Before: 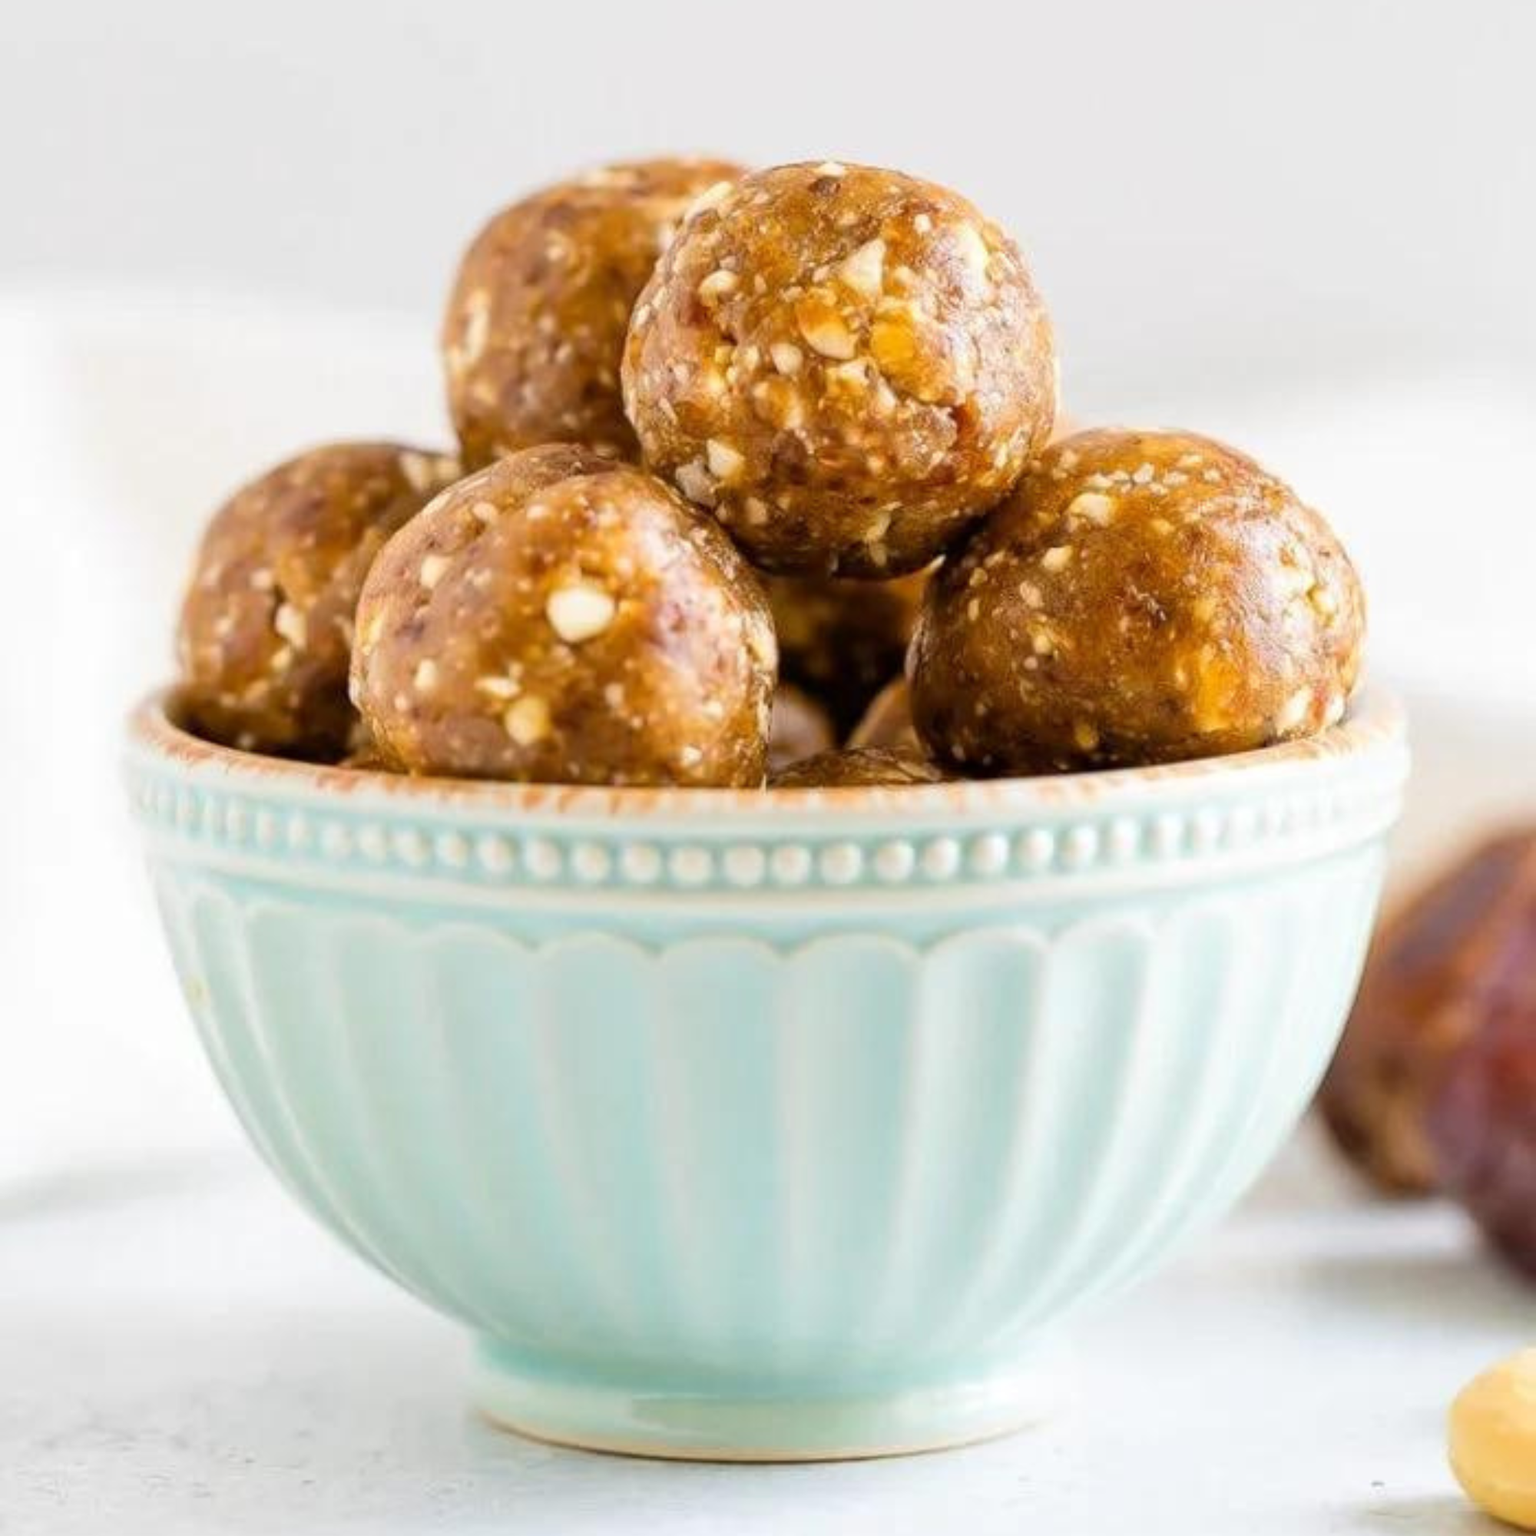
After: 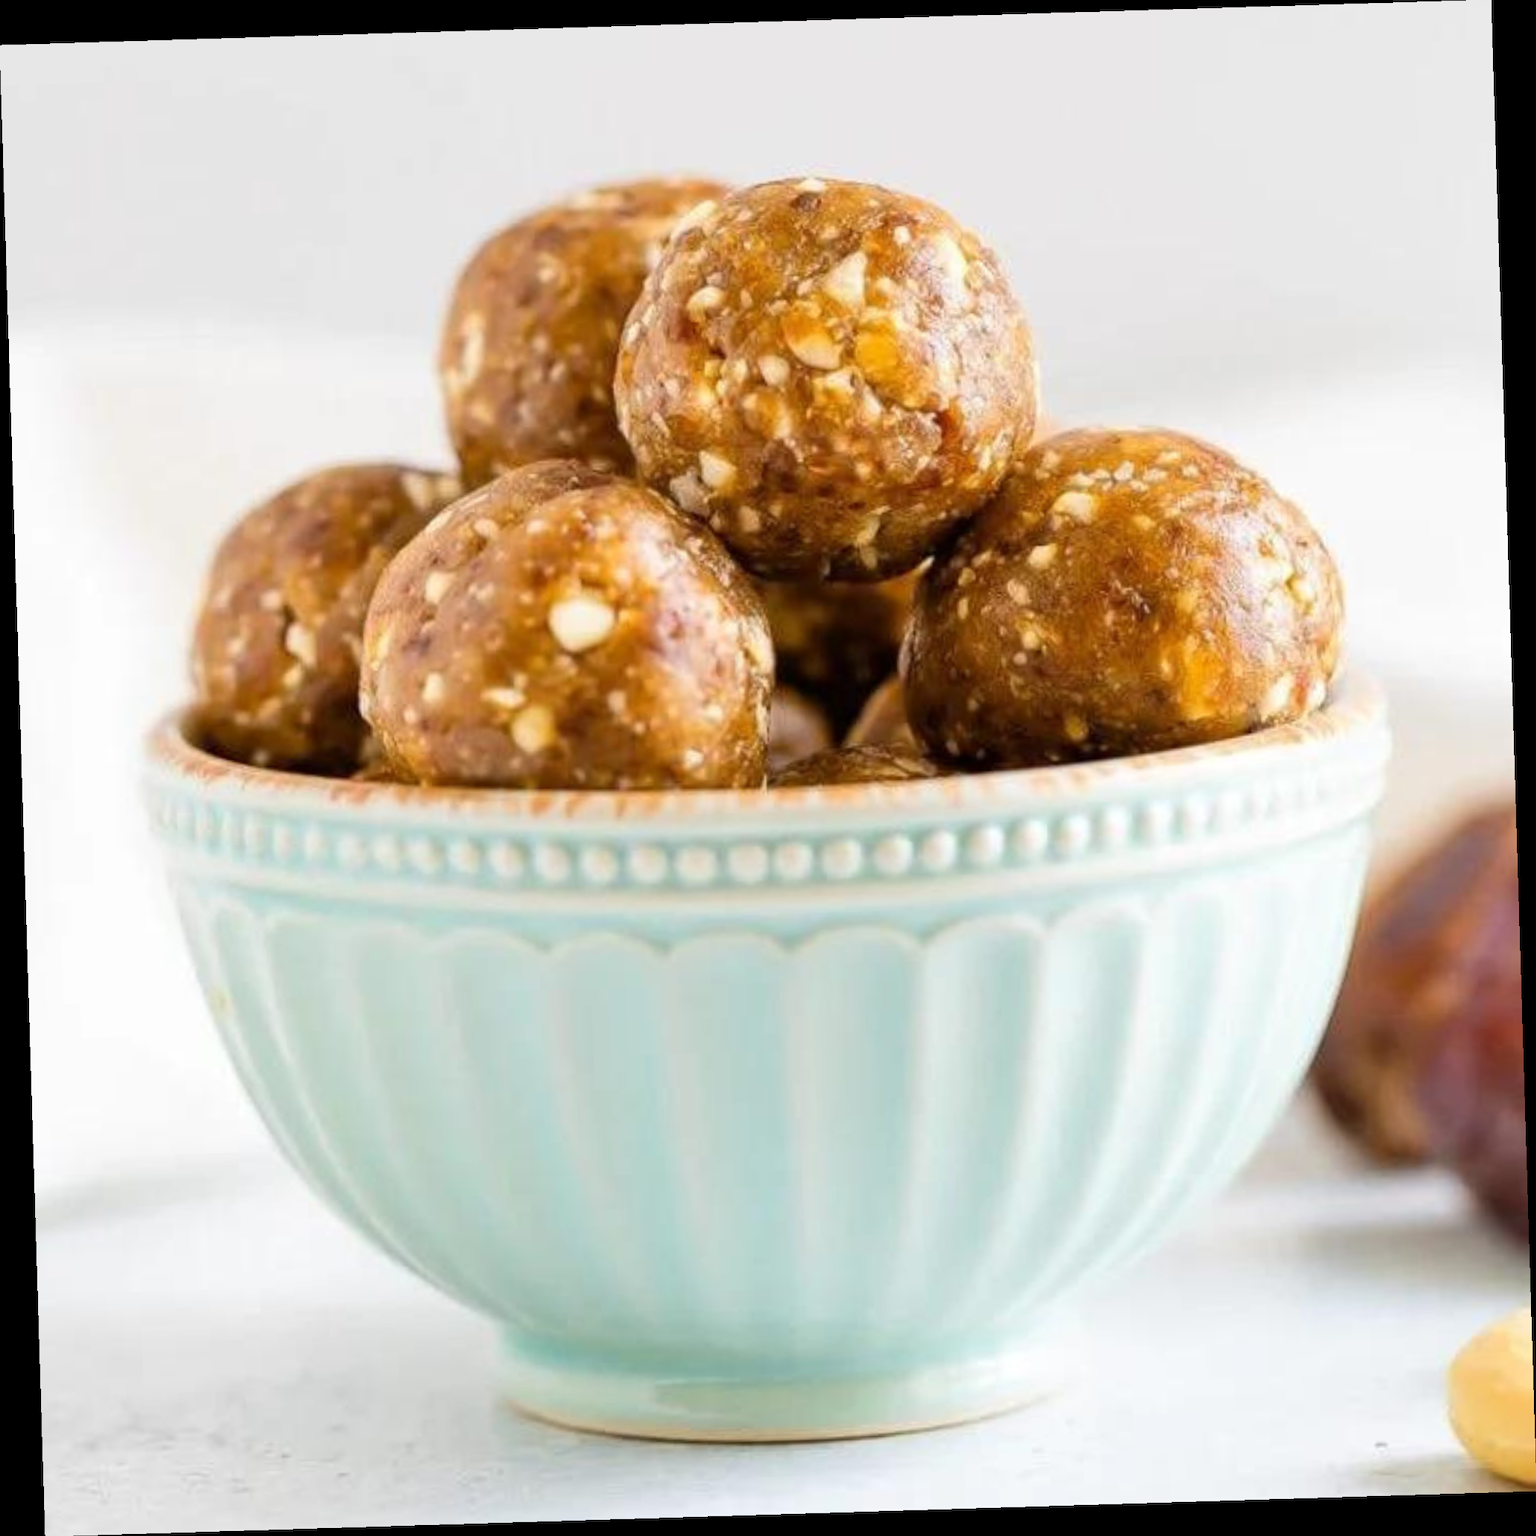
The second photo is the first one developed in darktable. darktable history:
rotate and perspective: rotation -1.75°, automatic cropping off
base curve: exposure shift 0, preserve colors none
